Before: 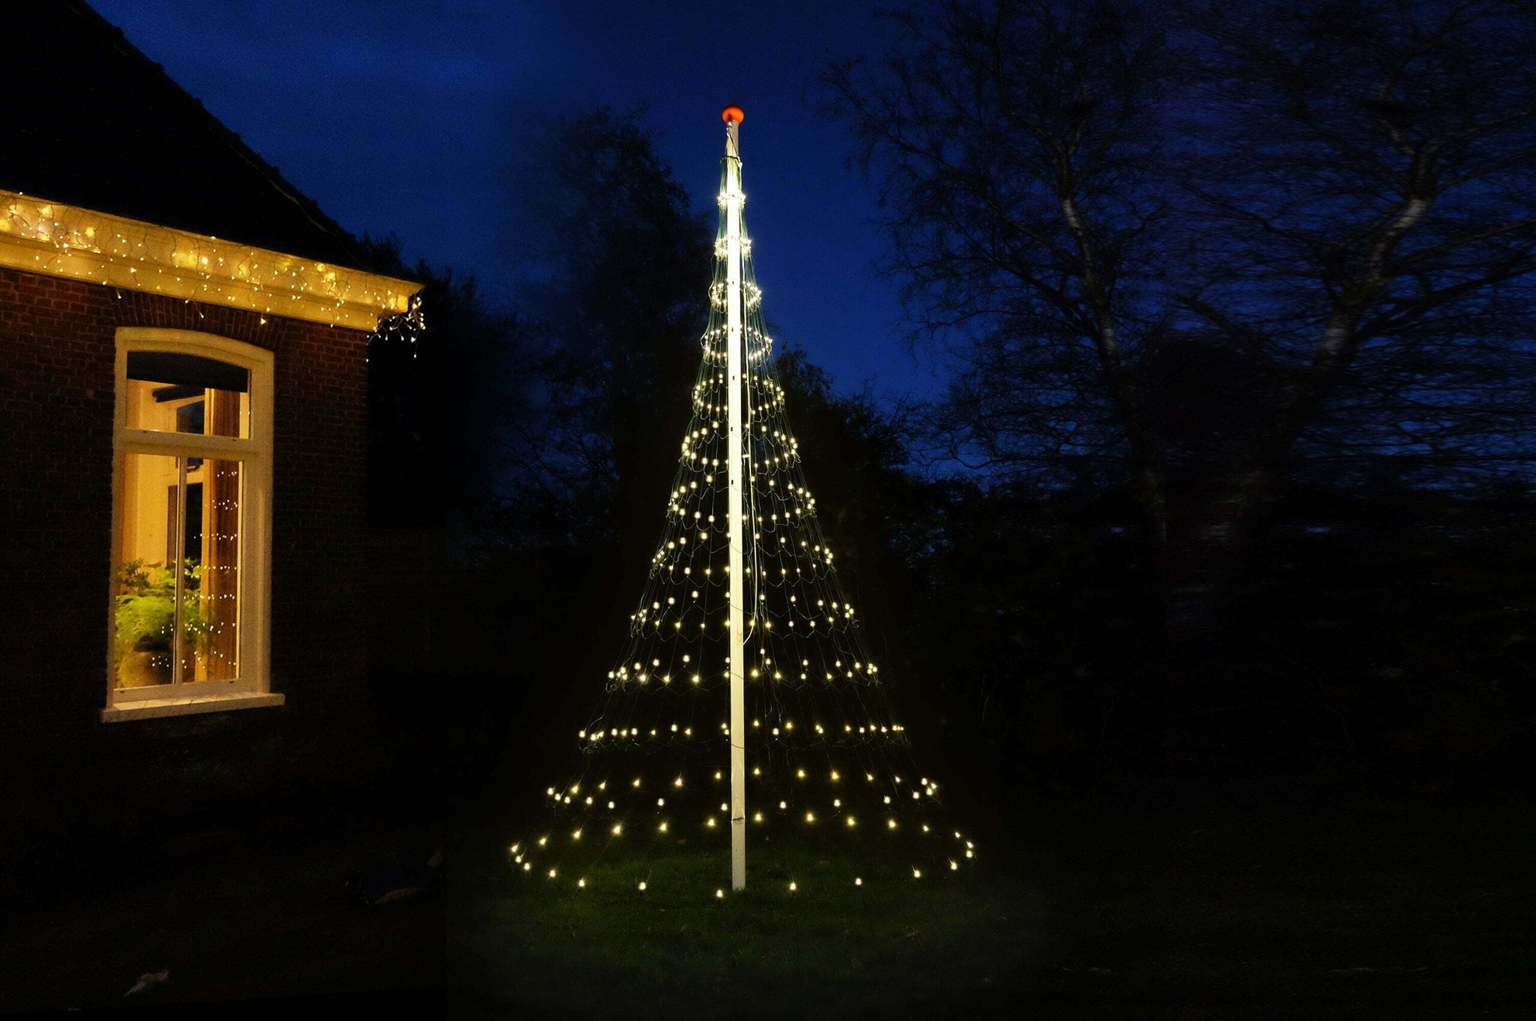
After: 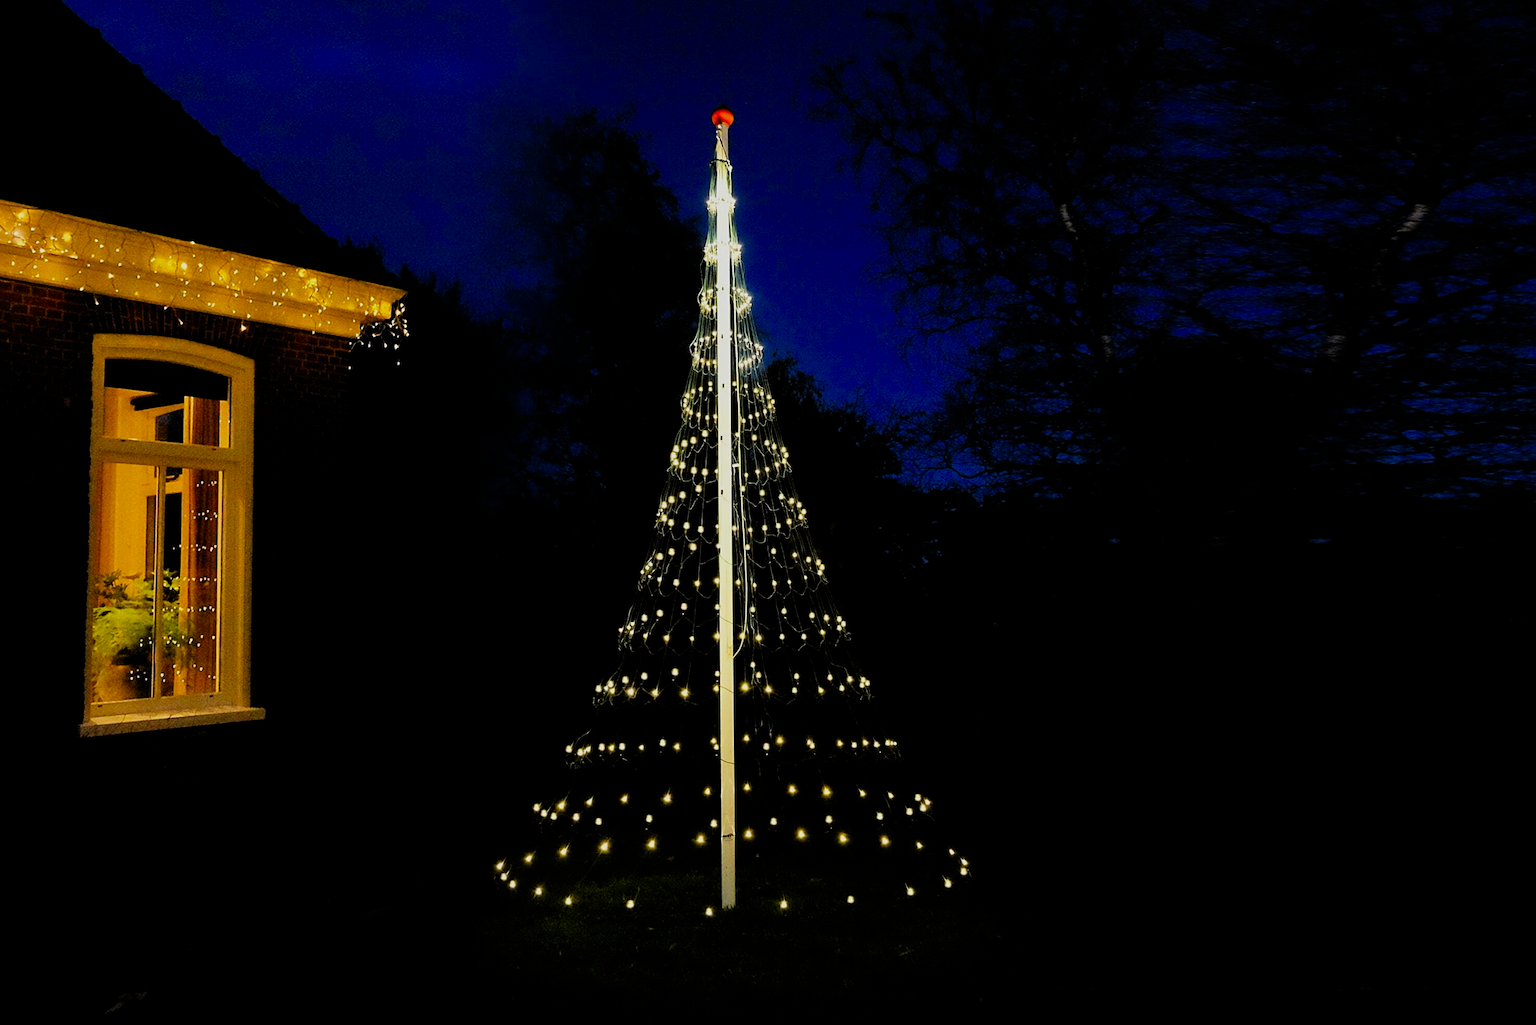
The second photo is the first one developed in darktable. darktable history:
sharpen: on, module defaults
filmic rgb: black relative exposure -7.57 EV, white relative exposure 4.65 EV, target black luminance 0%, hardness 3.5, latitude 50.29%, contrast 1.029, highlights saturation mix 8.96%, shadows ↔ highlights balance -0.161%, color science v5 (2021), contrast in shadows safe, contrast in highlights safe
crop: left 1.632%, right 0.284%, bottom 1.583%
